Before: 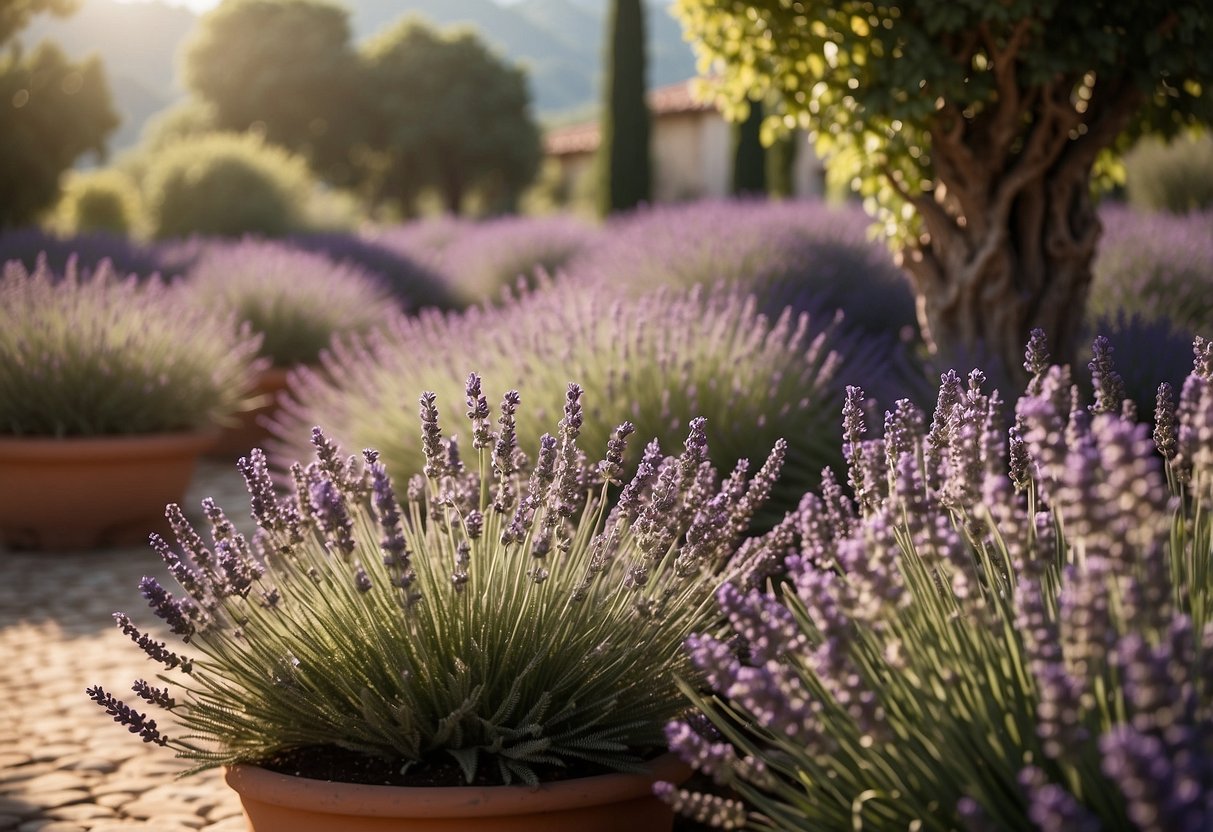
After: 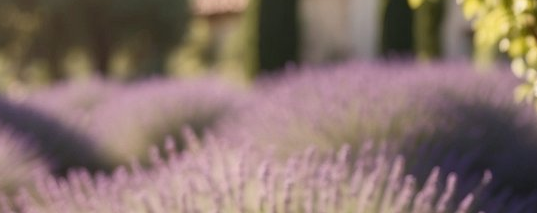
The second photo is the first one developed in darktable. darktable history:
tone equalizer: on, module defaults
crop: left 29.086%, top 16.816%, right 26.605%, bottom 57.514%
